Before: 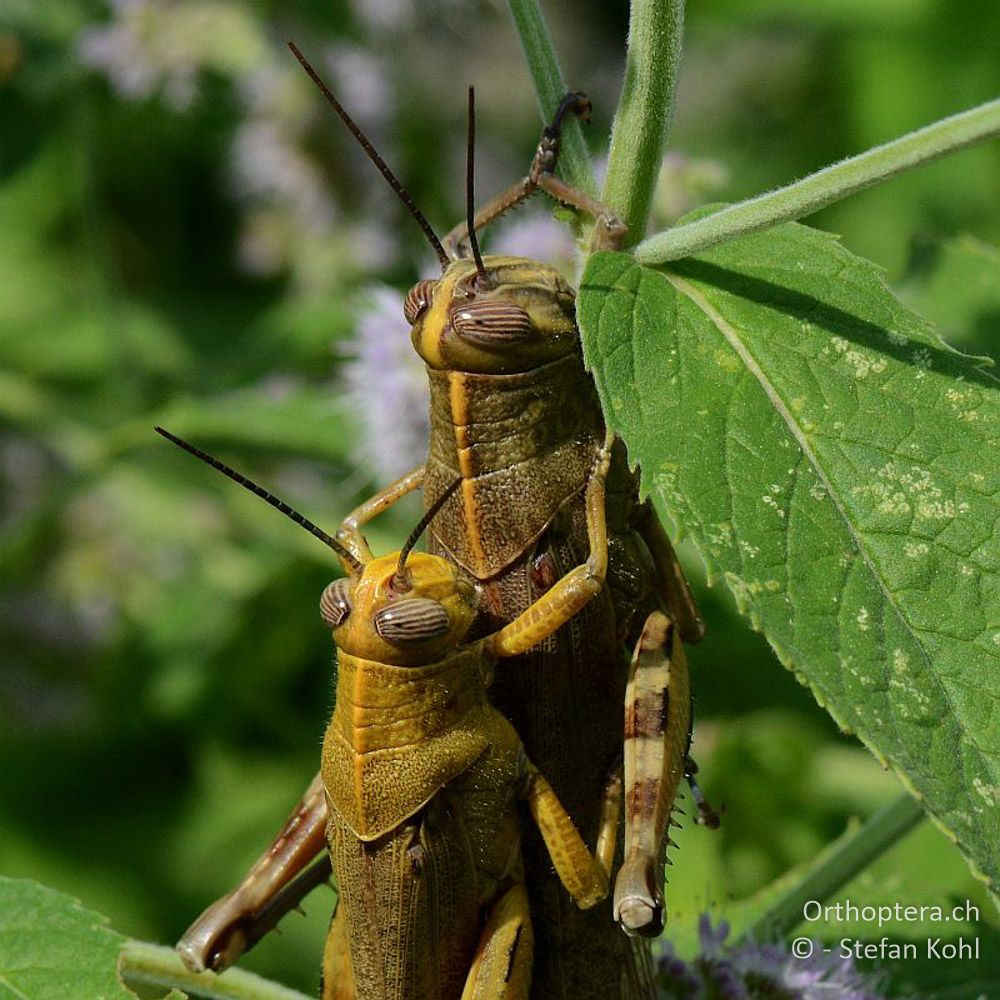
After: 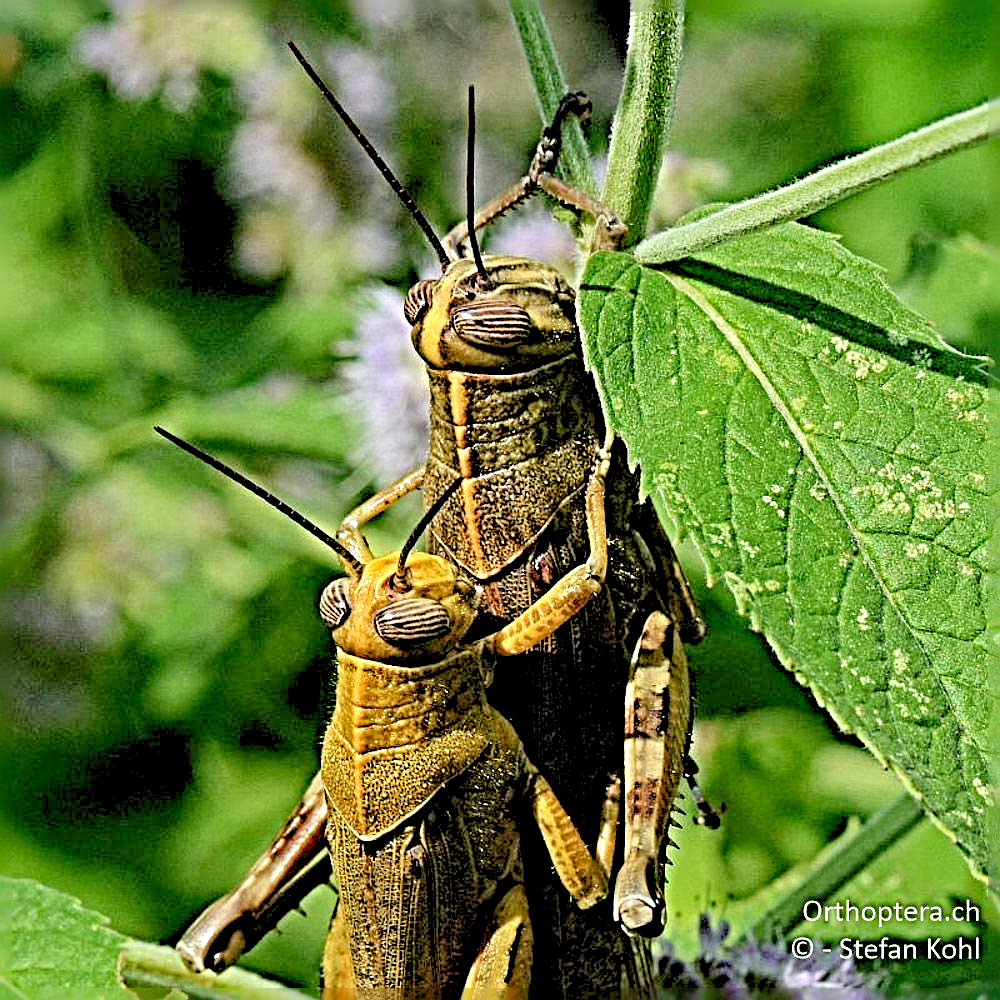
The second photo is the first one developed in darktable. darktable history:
sharpen: radius 6.3, amount 1.8, threshold 0
levels: levels [0.072, 0.414, 0.976]
